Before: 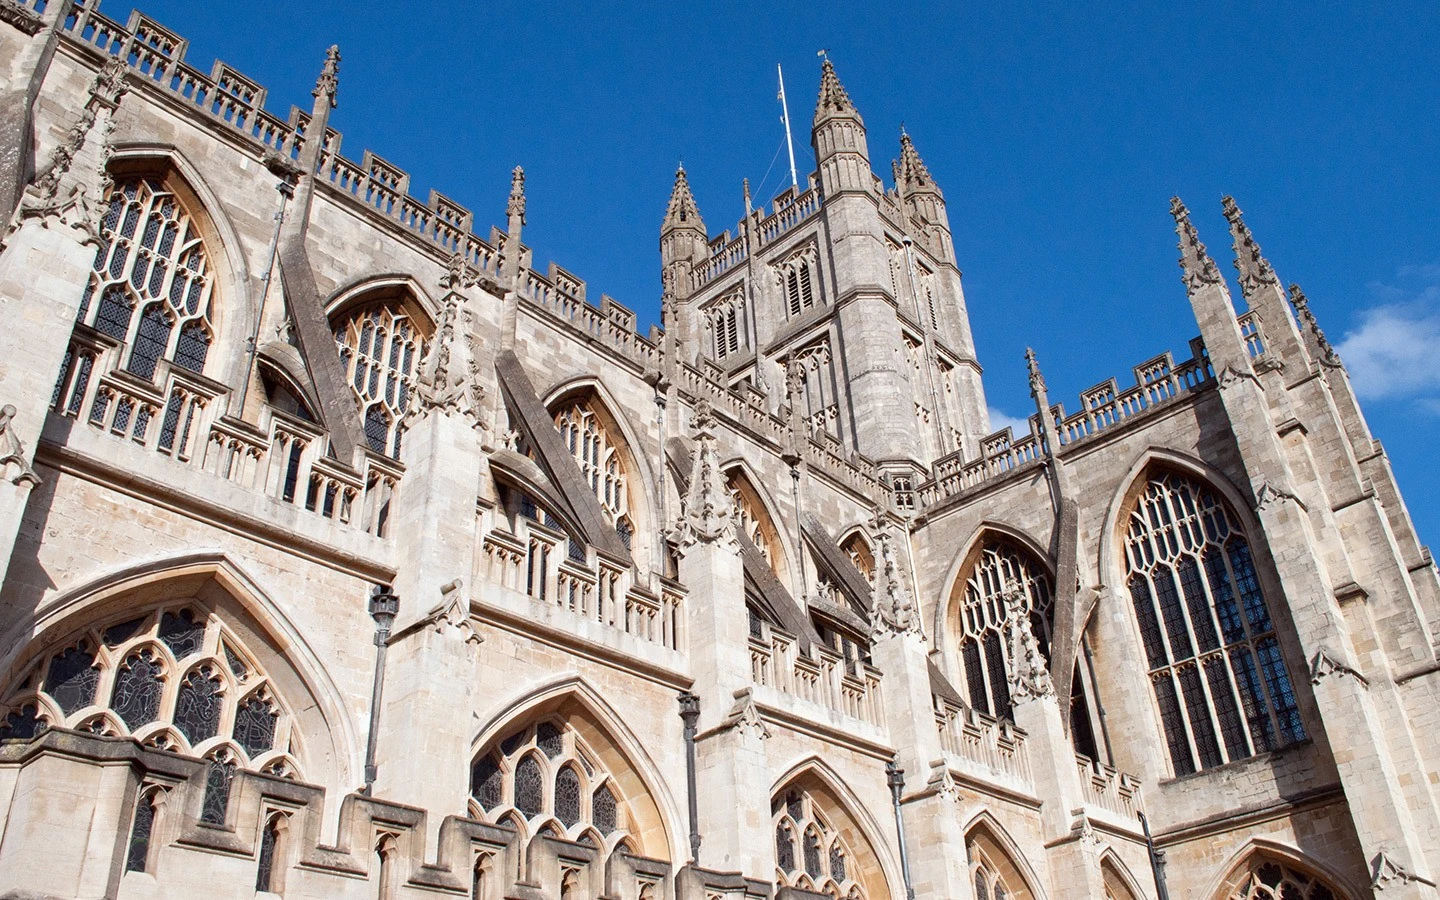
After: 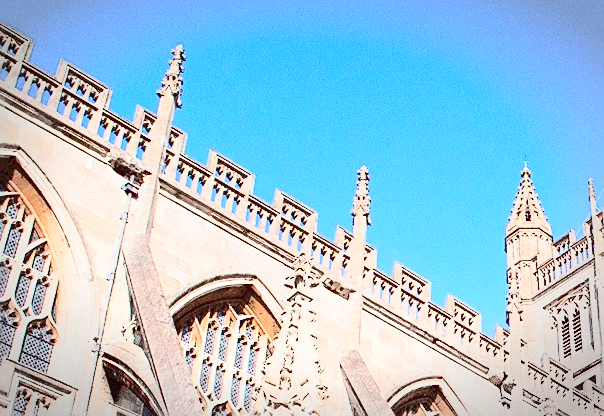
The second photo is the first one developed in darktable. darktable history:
vignetting: automatic ratio true
crop and rotate: left 10.817%, top 0.062%, right 47.194%, bottom 53.626%
sharpen: on, module defaults
shadows and highlights: shadows -40.15, highlights 62.88, soften with gaussian
tone equalizer: on, module defaults
tone curve: curves: ch0 [(0, 0.026) (0.146, 0.158) (0.272, 0.34) (0.434, 0.625) (0.676, 0.871) (0.994, 0.955)], color space Lab, linked channels, preserve colors none
exposure: exposure 0.669 EV, compensate highlight preservation false
